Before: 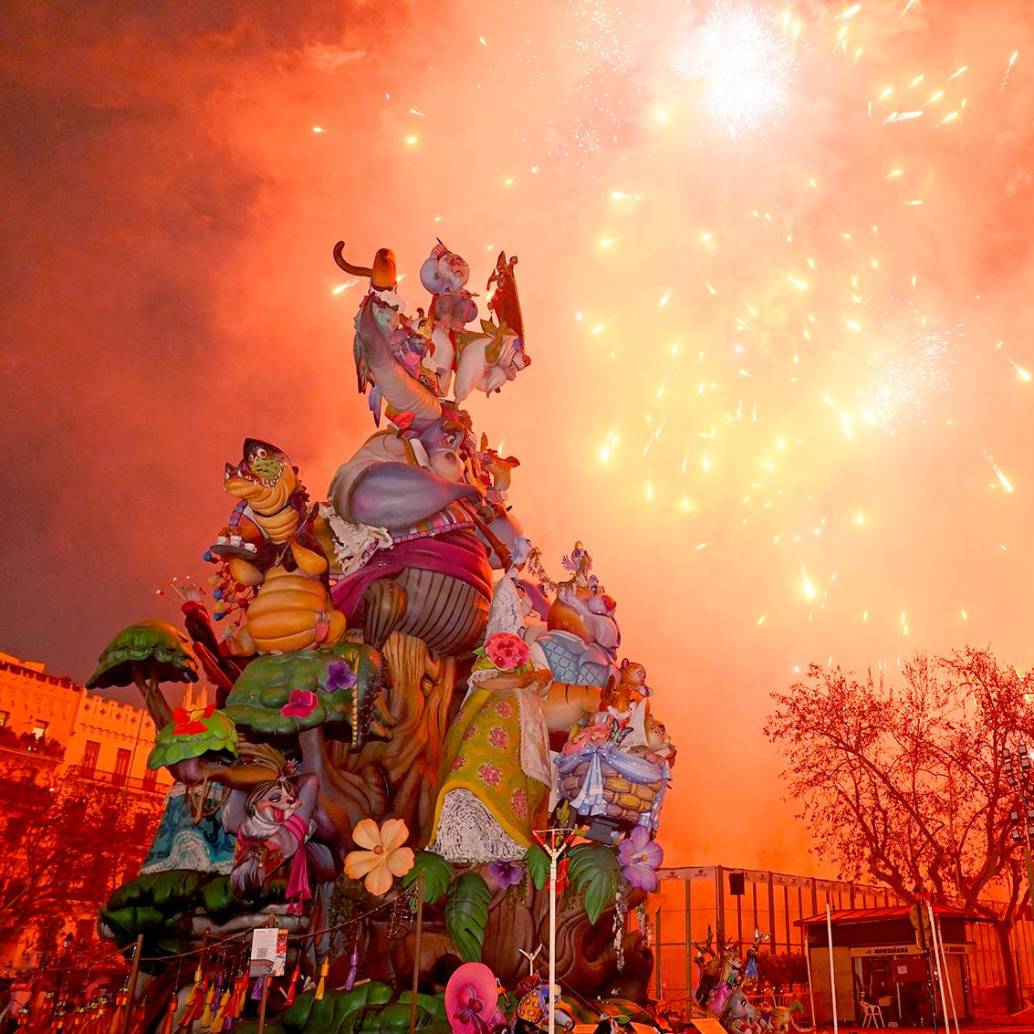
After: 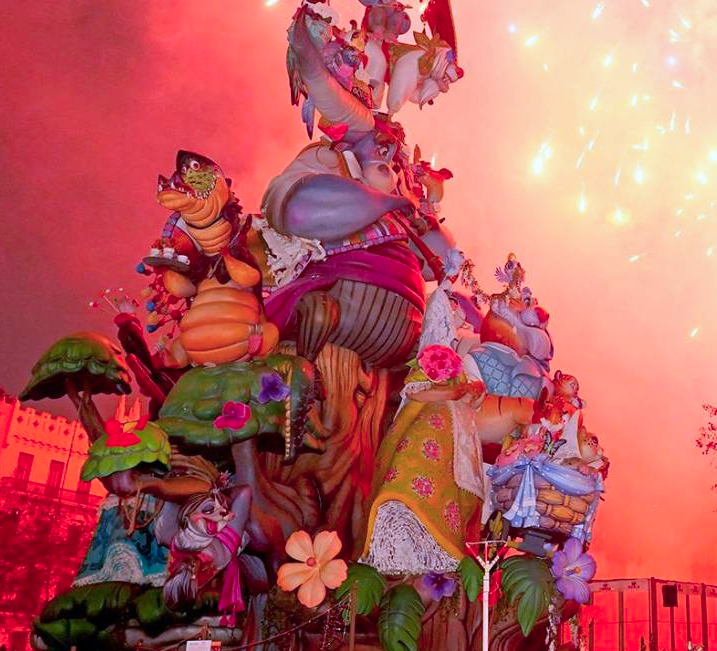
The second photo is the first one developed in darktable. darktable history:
color zones: curves: ch1 [(0.235, 0.558) (0.75, 0.5)]; ch2 [(0.25, 0.462) (0.749, 0.457)]
crop: left 6.544%, top 27.946%, right 24.079%, bottom 9.064%
color calibration: illuminant as shot in camera, x 0.377, y 0.393, temperature 4165.29 K
